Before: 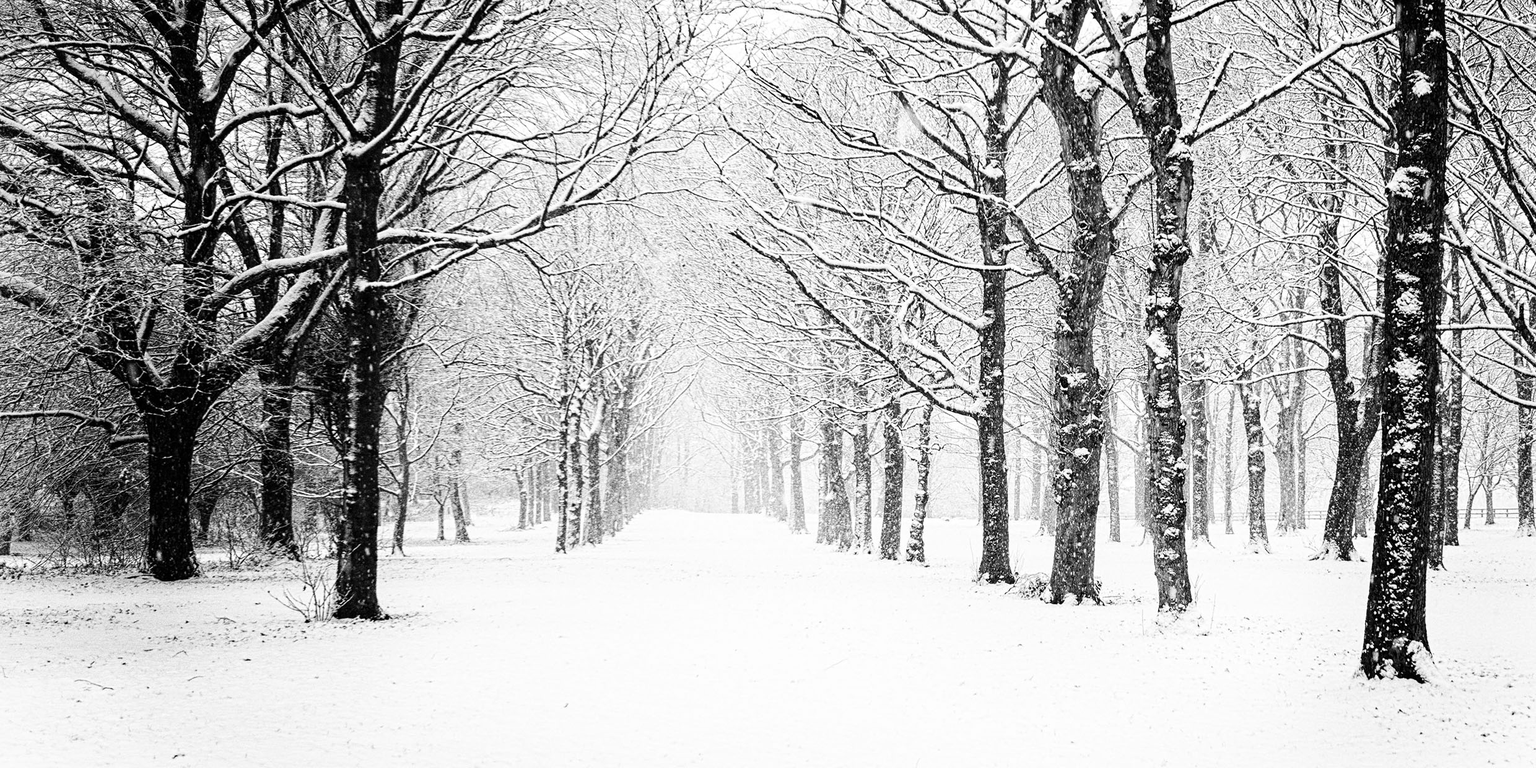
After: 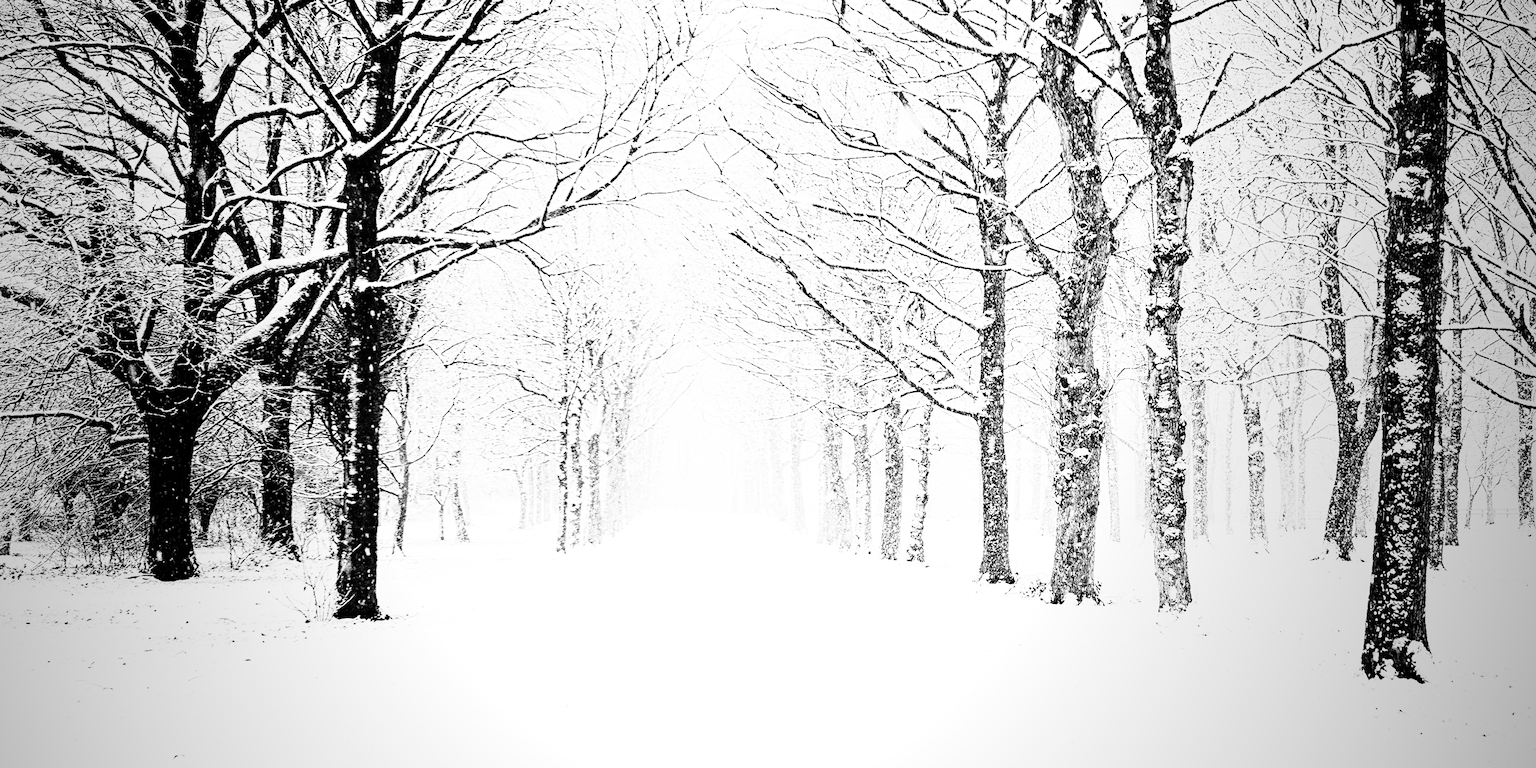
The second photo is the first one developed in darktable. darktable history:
rgb curve: curves: ch0 [(0, 0) (0.21, 0.15) (0.24, 0.21) (0.5, 0.75) (0.75, 0.96) (0.89, 0.99) (1, 1)]; ch1 [(0, 0.02) (0.21, 0.13) (0.25, 0.2) (0.5, 0.67) (0.75, 0.9) (0.89, 0.97) (1, 1)]; ch2 [(0, 0.02) (0.21, 0.13) (0.25, 0.2) (0.5, 0.67) (0.75, 0.9) (0.89, 0.97) (1, 1)], compensate middle gray true
vignetting: fall-off start 72.14%, fall-off radius 108.07%, brightness -0.713, saturation -0.488, center (-0.054, -0.359), width/height ratio 0.729
